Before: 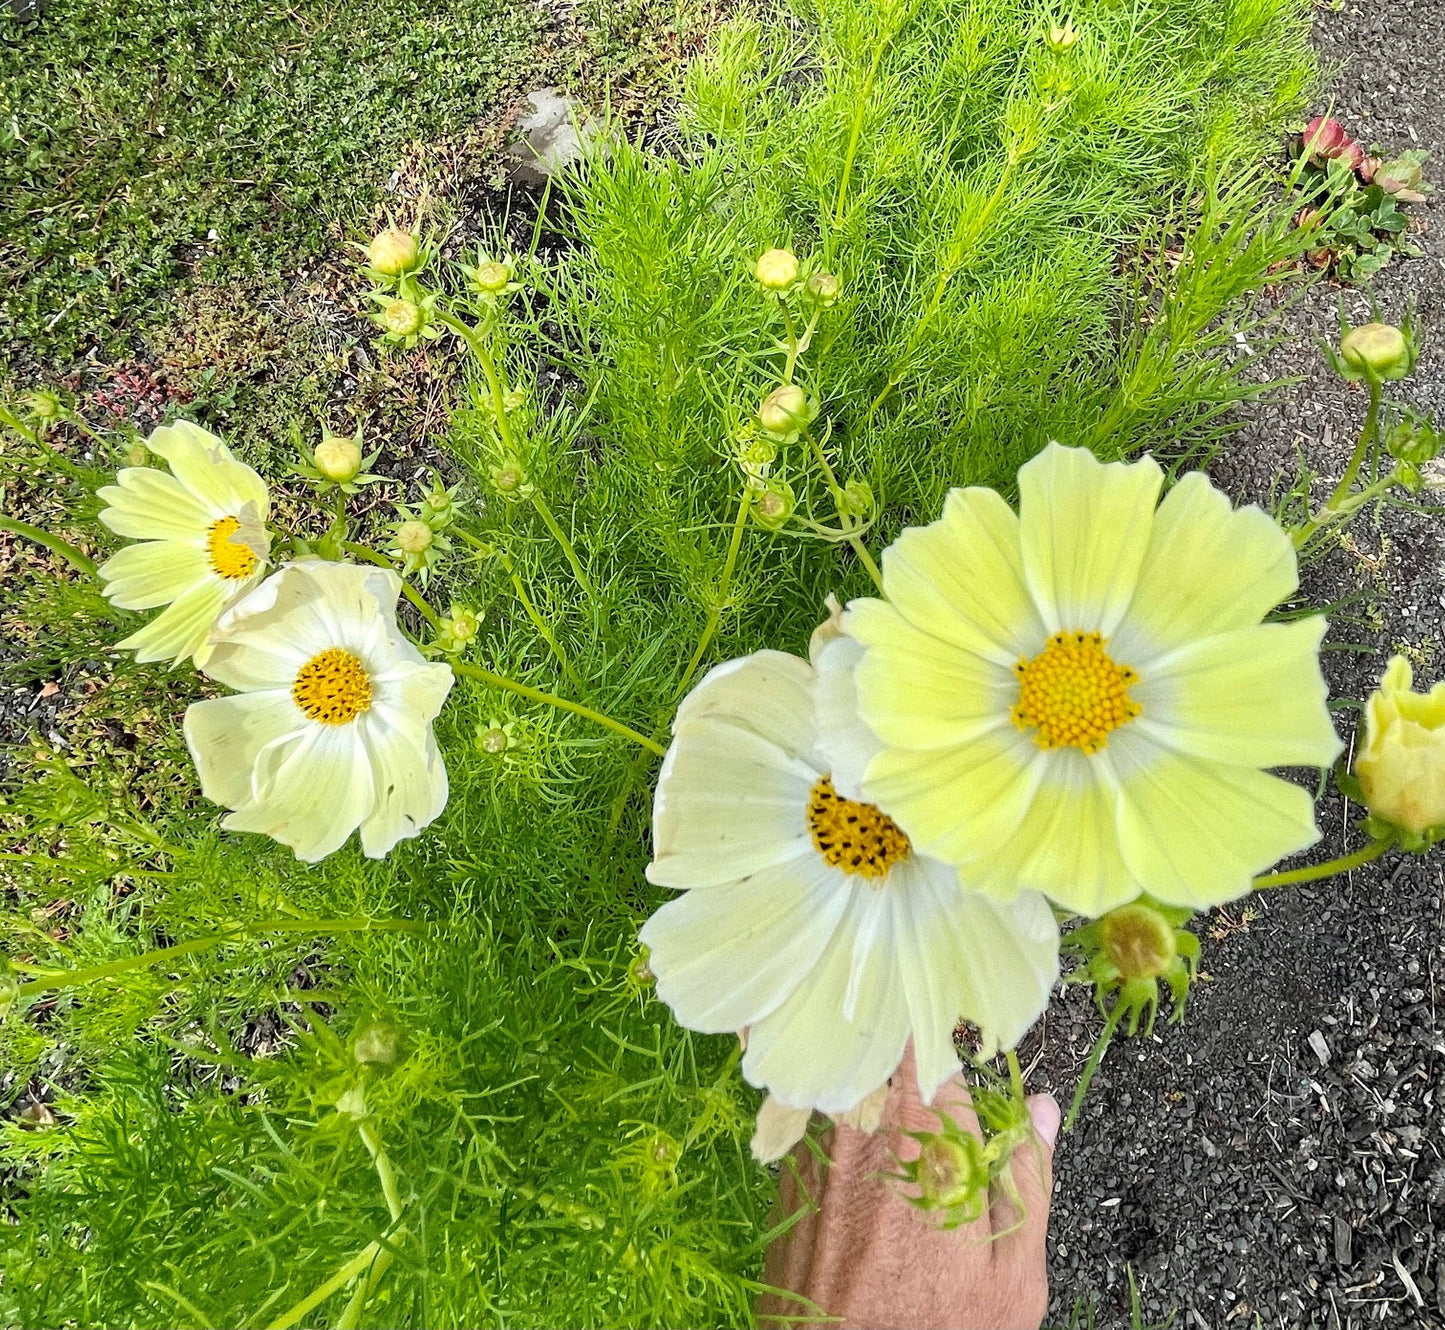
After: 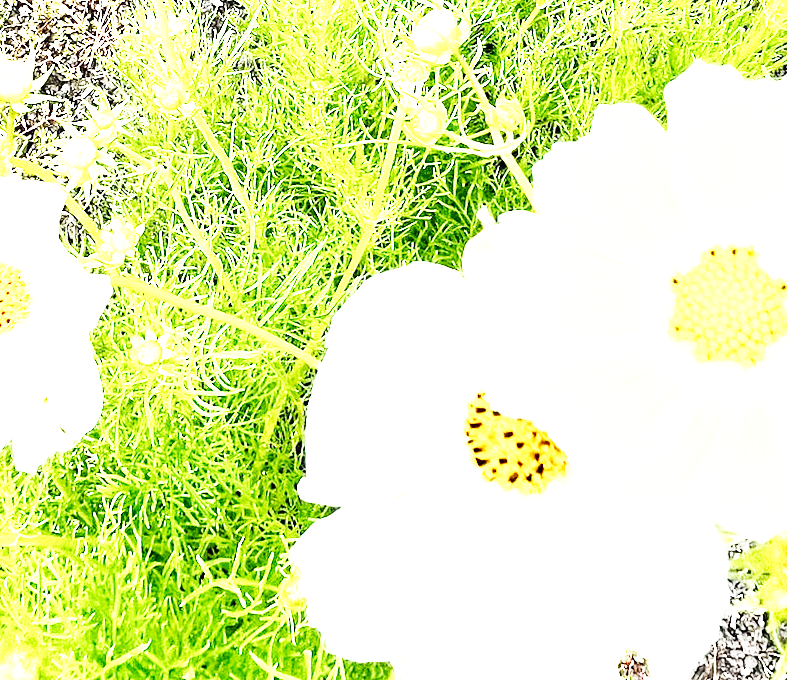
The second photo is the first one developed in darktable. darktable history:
tone equalizer: -8 EV -0.75 EV, -7 EV -0.7 EV, -6 EV -0.6 EV, -5 EV -0.4 EV, -3 EV 0.4 EV, -2 EV 0.6 EV, -1 EV 0.7 EV, +0 EV 0.75 EV, edges refinement/feathering 500, mask exposure compensation -1.57 EV, preserve details no
exposure: black level correction 0, exposure 1.2 EV, compensate exposure bias true, compensate highlight preservation false
base curve: curves: ch0 [(0, 0) (0.007, 0.004) (0.027, 0.03) (0.046, 0.07) (0.207, 0.54) (0.442, 0.872) (0.673, 0.972) (1, 1)], preserve colors none
rotate and perspective: rotation 0.128°, lens shift (vertical) -0.181, lens shift (horizontal) -0.044, shear 0.001, automatic cropping off
crop: left 25%, top 25%, right 25%, bottom 25%
